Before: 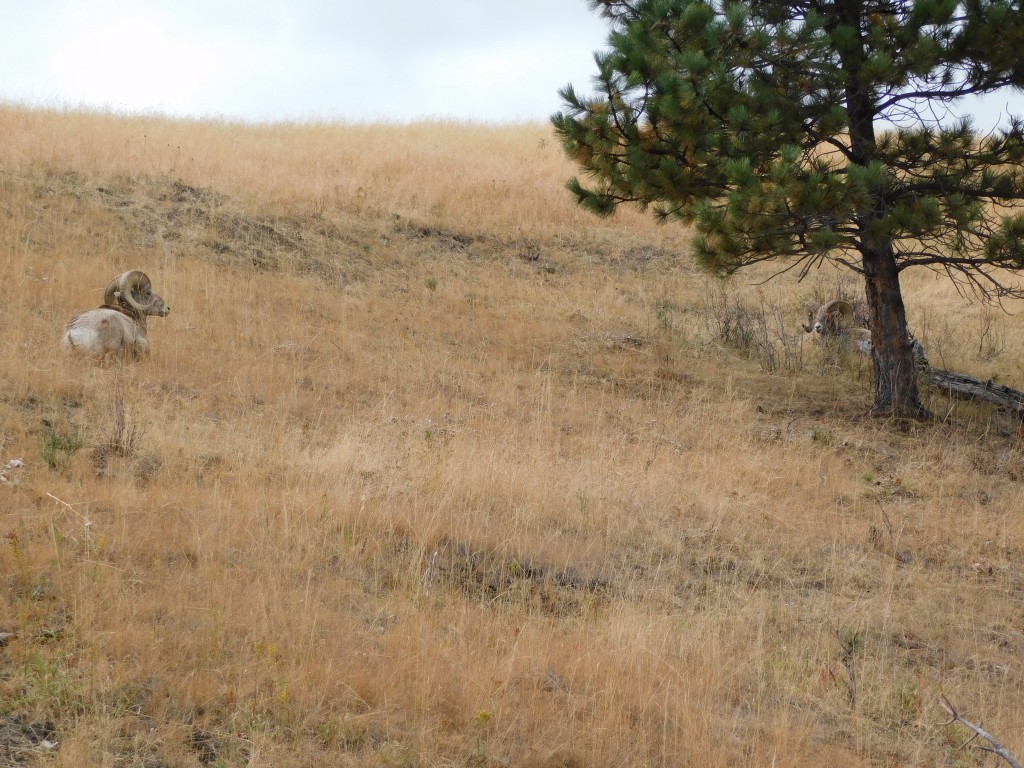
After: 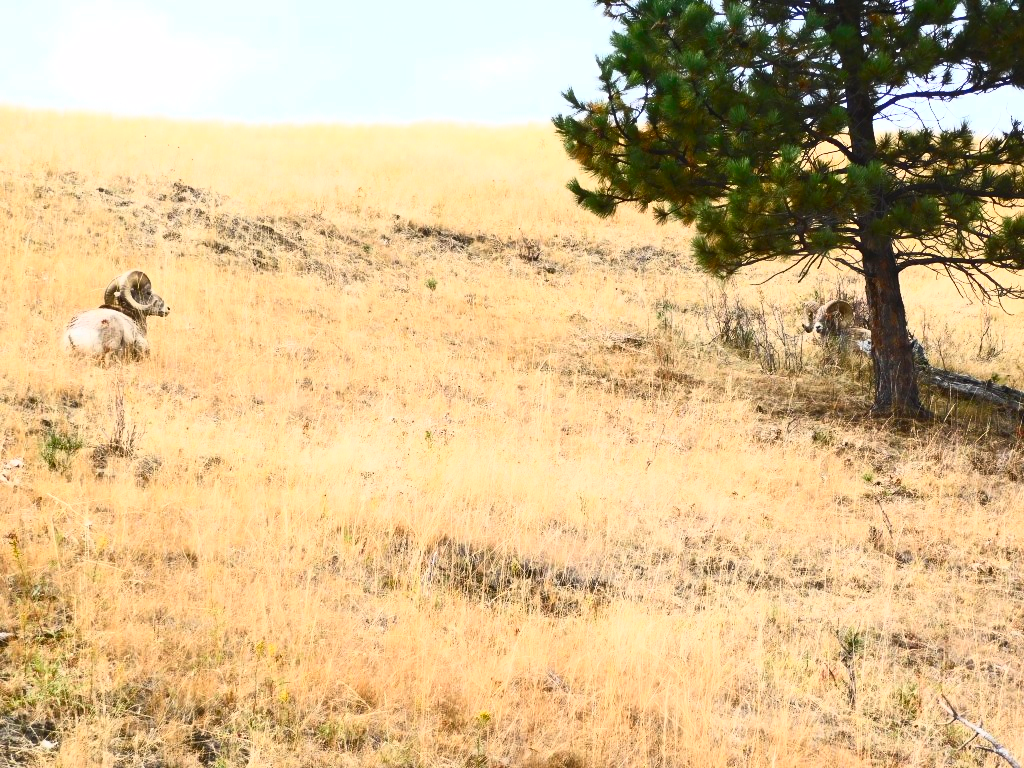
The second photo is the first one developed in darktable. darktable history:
contrast brightness saturation: contrast 0.818, brightness 0.583, saturation 0.588
